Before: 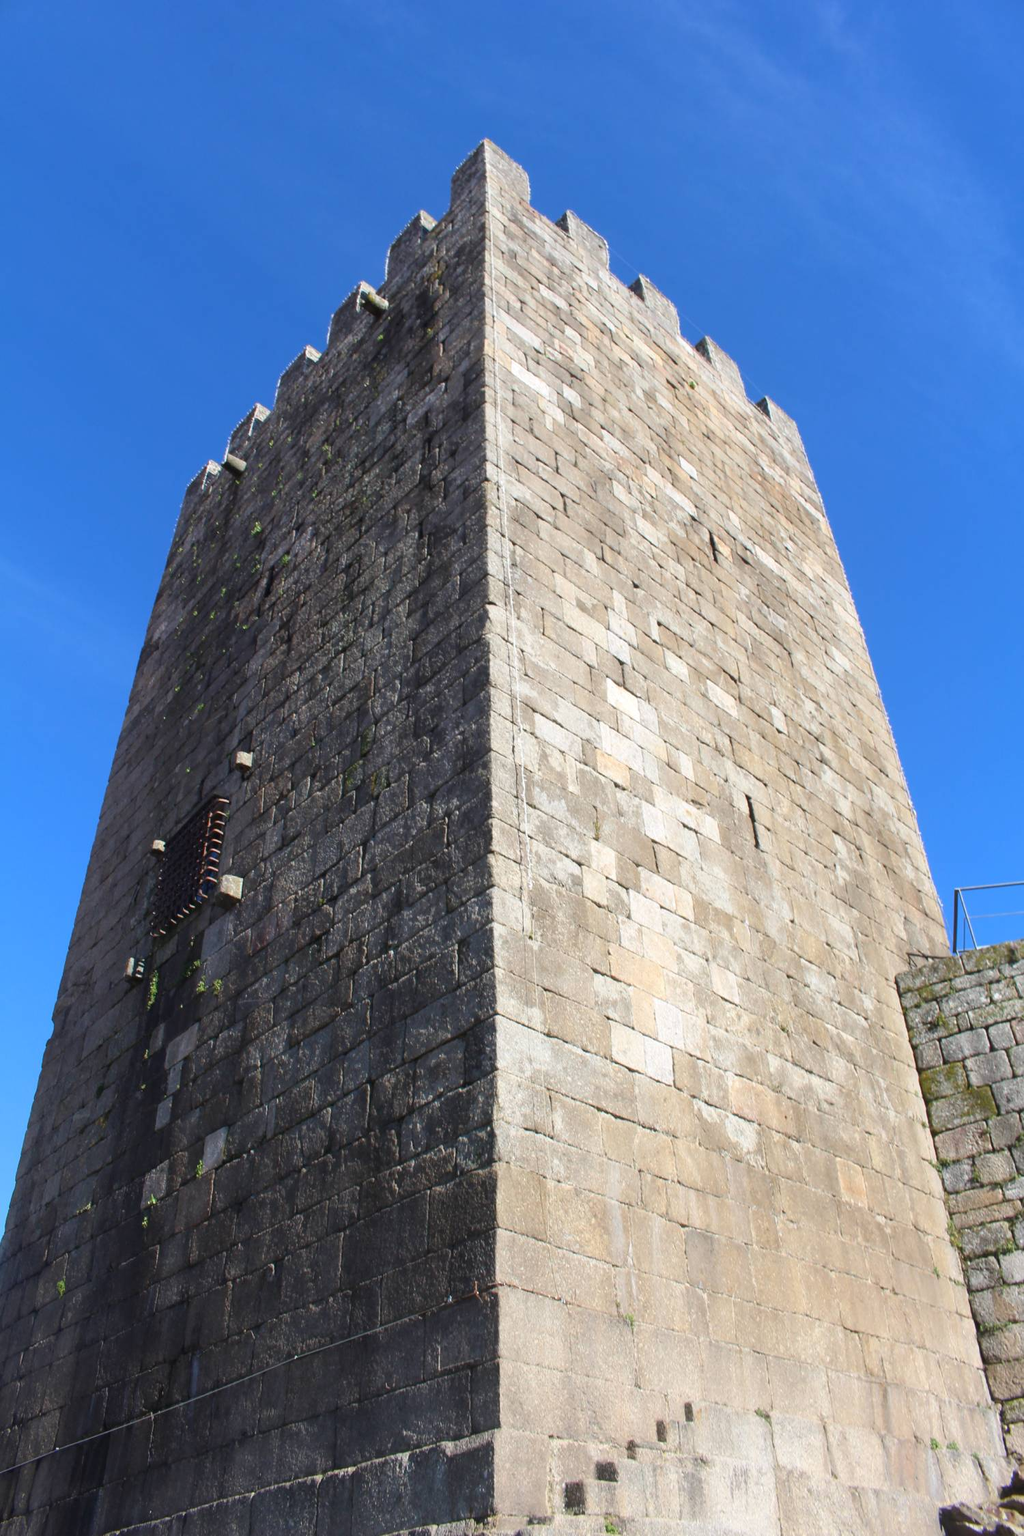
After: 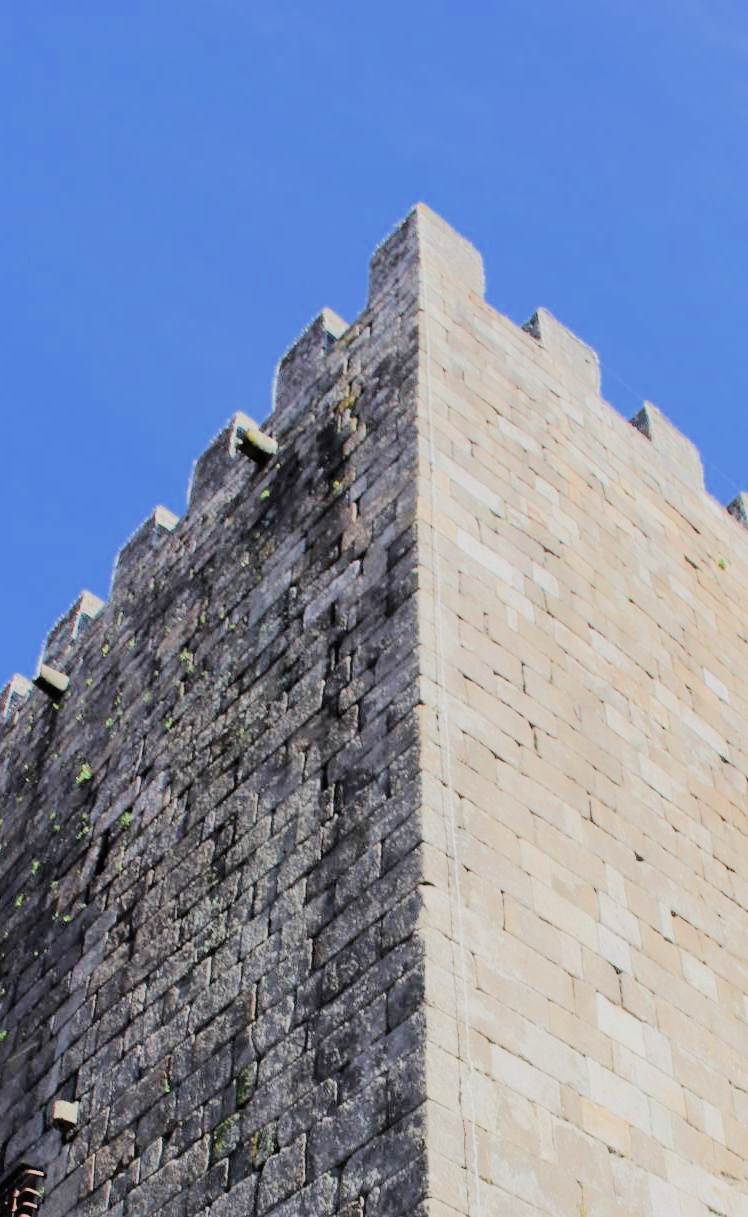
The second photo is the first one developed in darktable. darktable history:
crop: left 19.508%, right 30.569%, bottom 45.885%
tone equalizer: -7 EV 0.155 EV, -6 EV 0.564 EV, -5 EV 1.12 EV, -4 EV 1.29 EV, -3 EV 1.18 EV, -2 EV 0.6 EV, -1 EV 0.167 EV, edges refinement/feathering 500, mask exposure compensation -1.57 EV, preserve details no
filmic rgb: black relative exposure -7.65 EV, white relative exposure 4.56 EV, hardness 3.61, contrast 1.06, iterations of high-quality reconstruction 0
